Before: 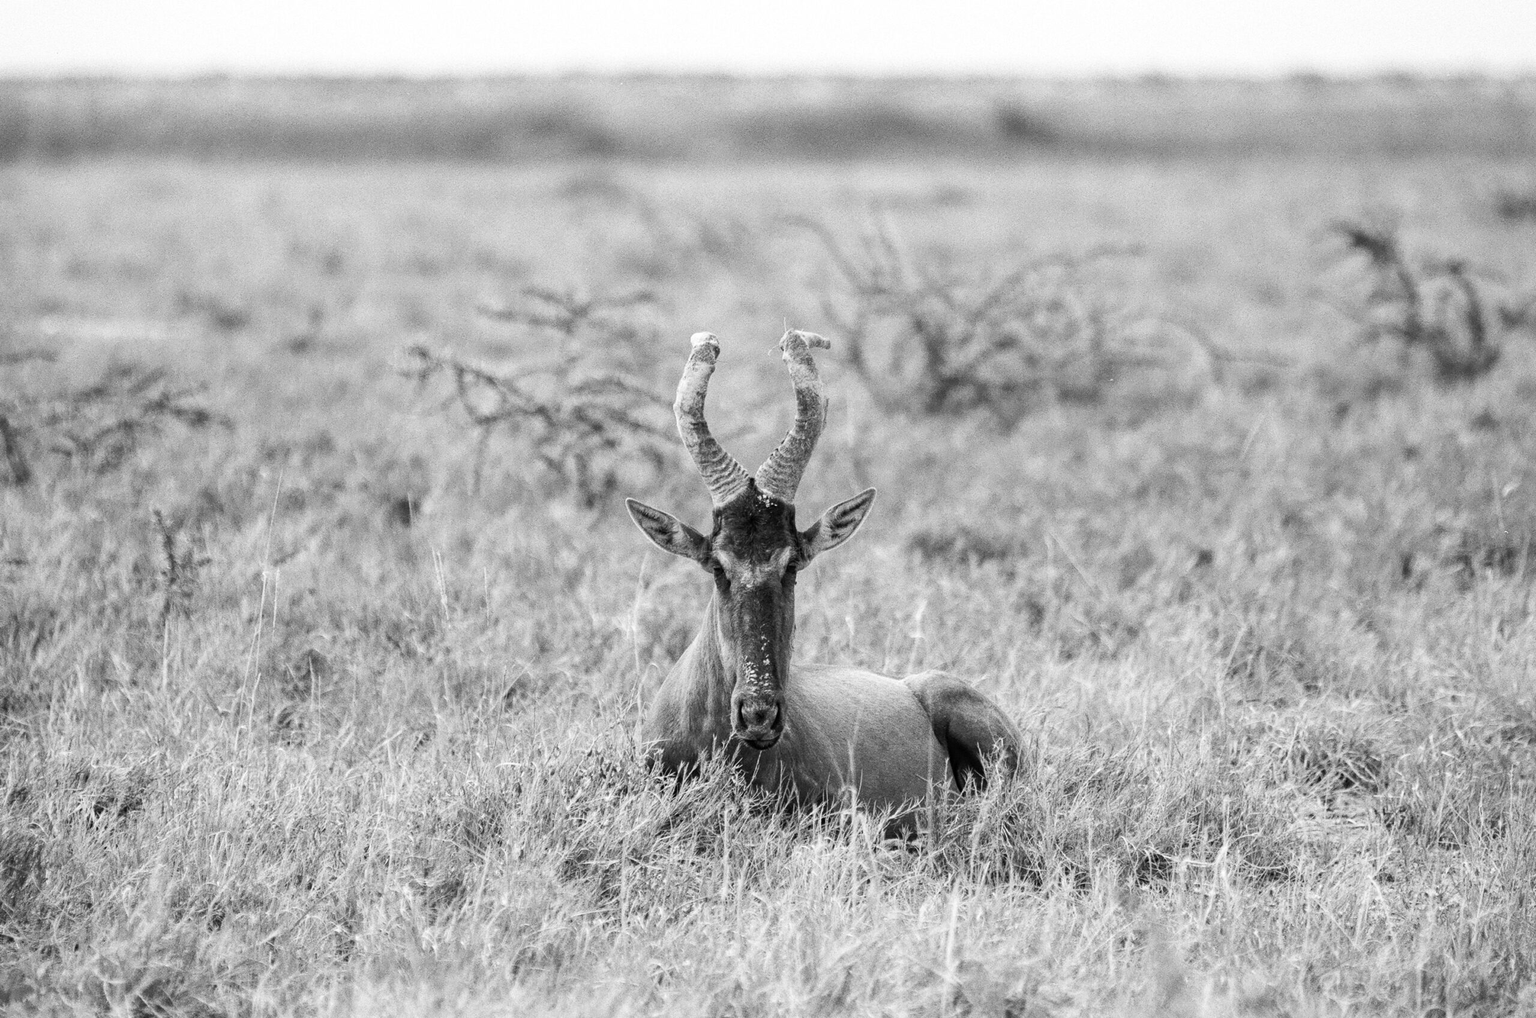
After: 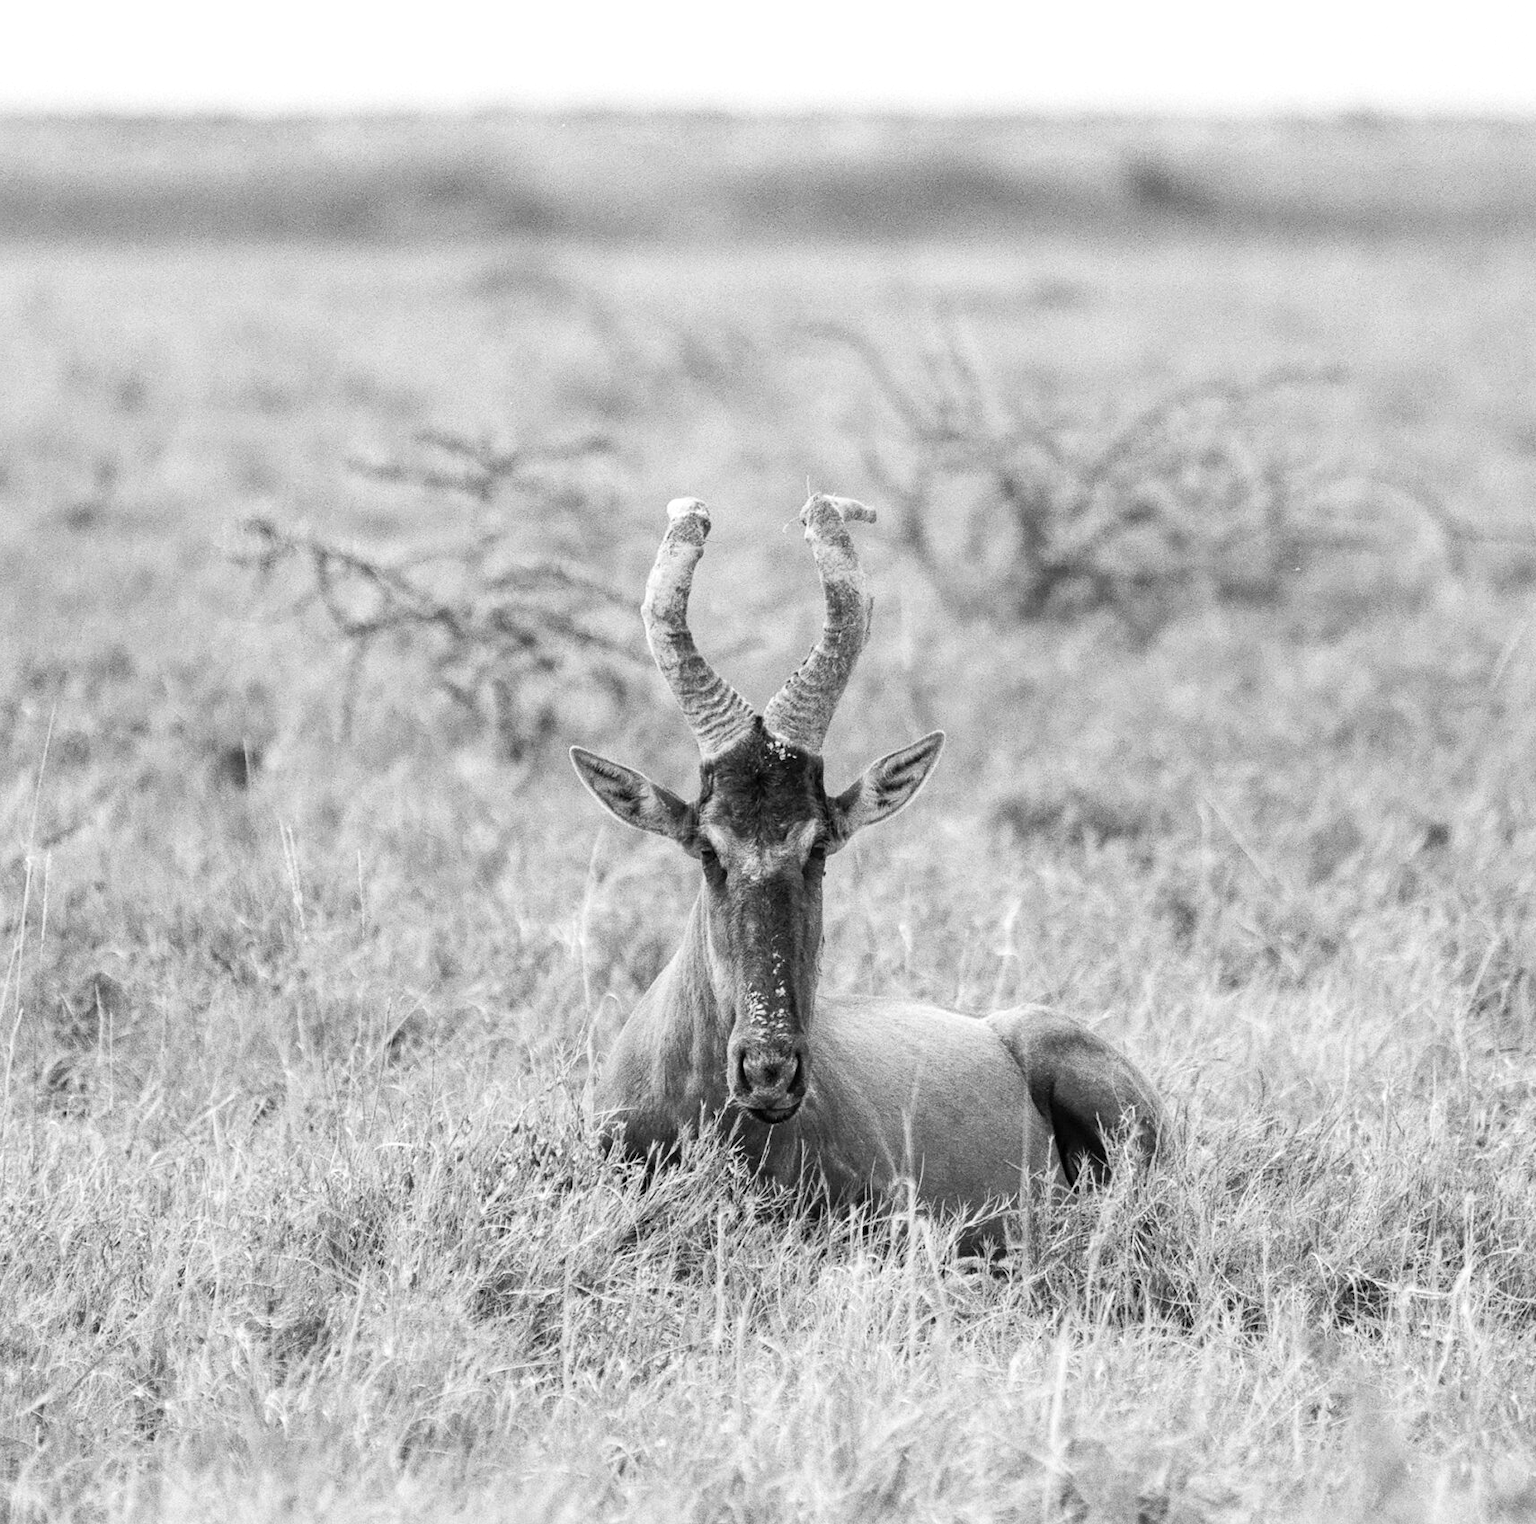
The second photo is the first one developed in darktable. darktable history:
contrast brightness saturation: contrast 0.05, brightness 0.068, saturation 0.015
levels: levels [0, 0.492, 0.984]
crop and rotate: left 16.005%, right 17.199%
